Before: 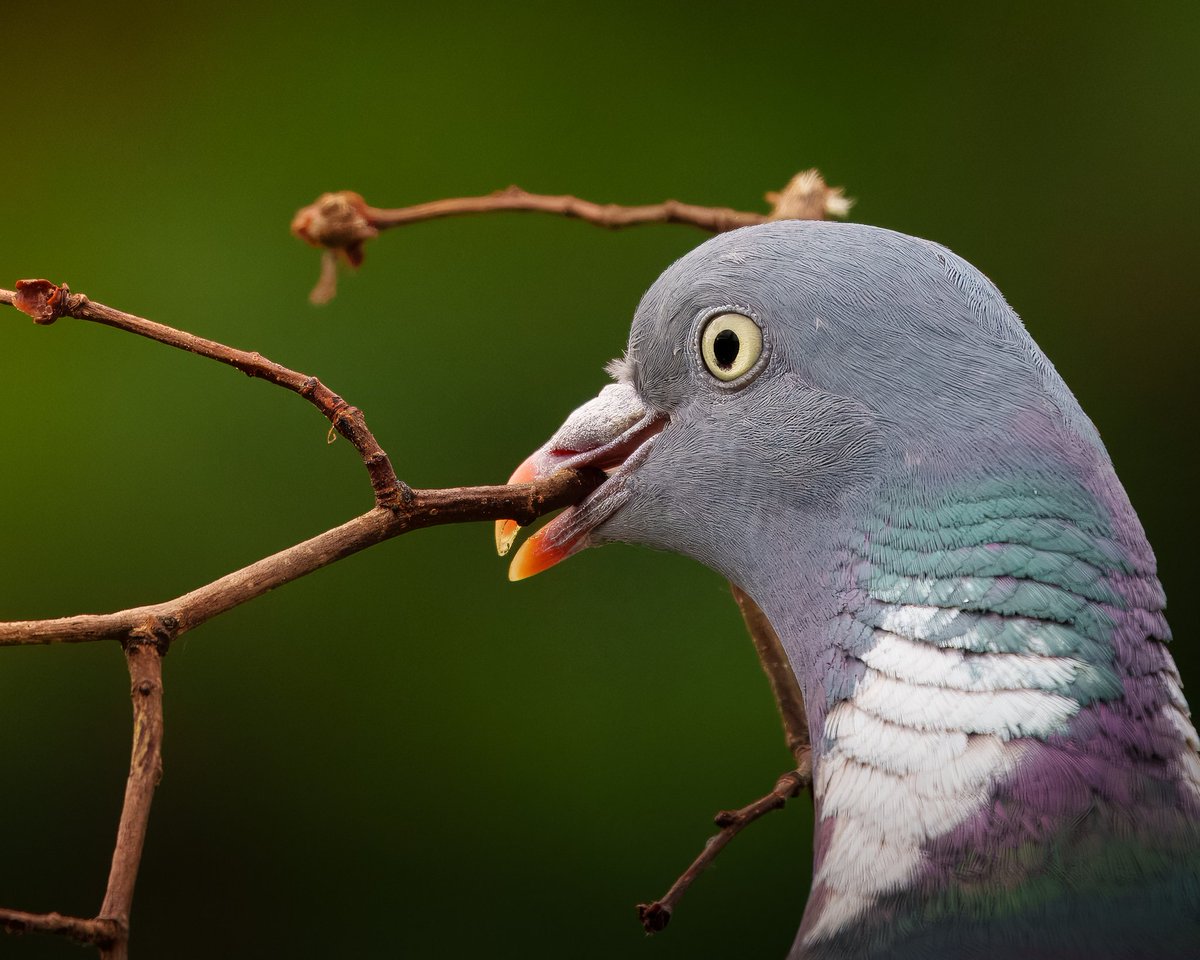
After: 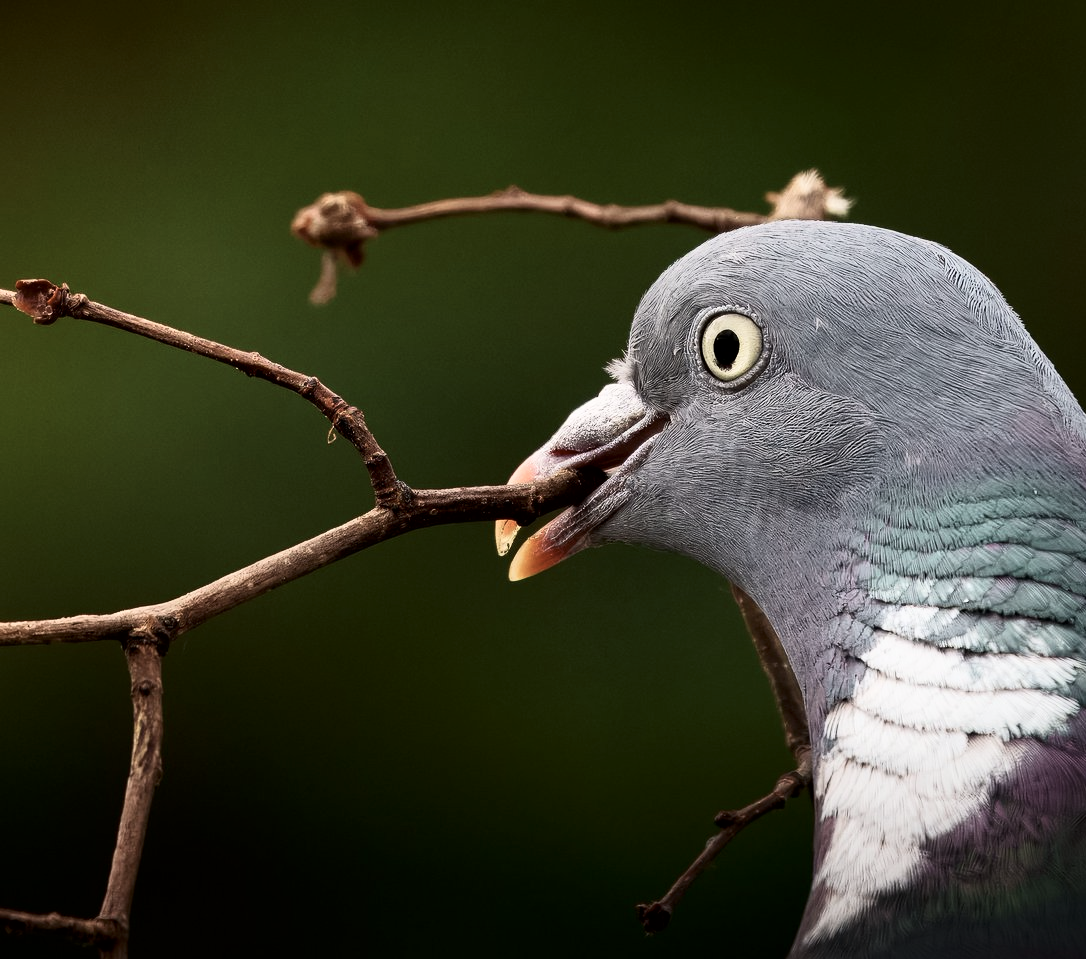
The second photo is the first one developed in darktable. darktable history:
contrast brightness saturation: brightness -0.211, saturation 0.083
base curve: curves: ch0 [(0, 0) (0.005, 0.002) (0.193, 0.295) (0.399, 0.664) (0.75, 0.928) (1, 1)]
crop: right 9.479%, bottom 0.024%
color correction: highlights b* -0.006, saturation 0.538
